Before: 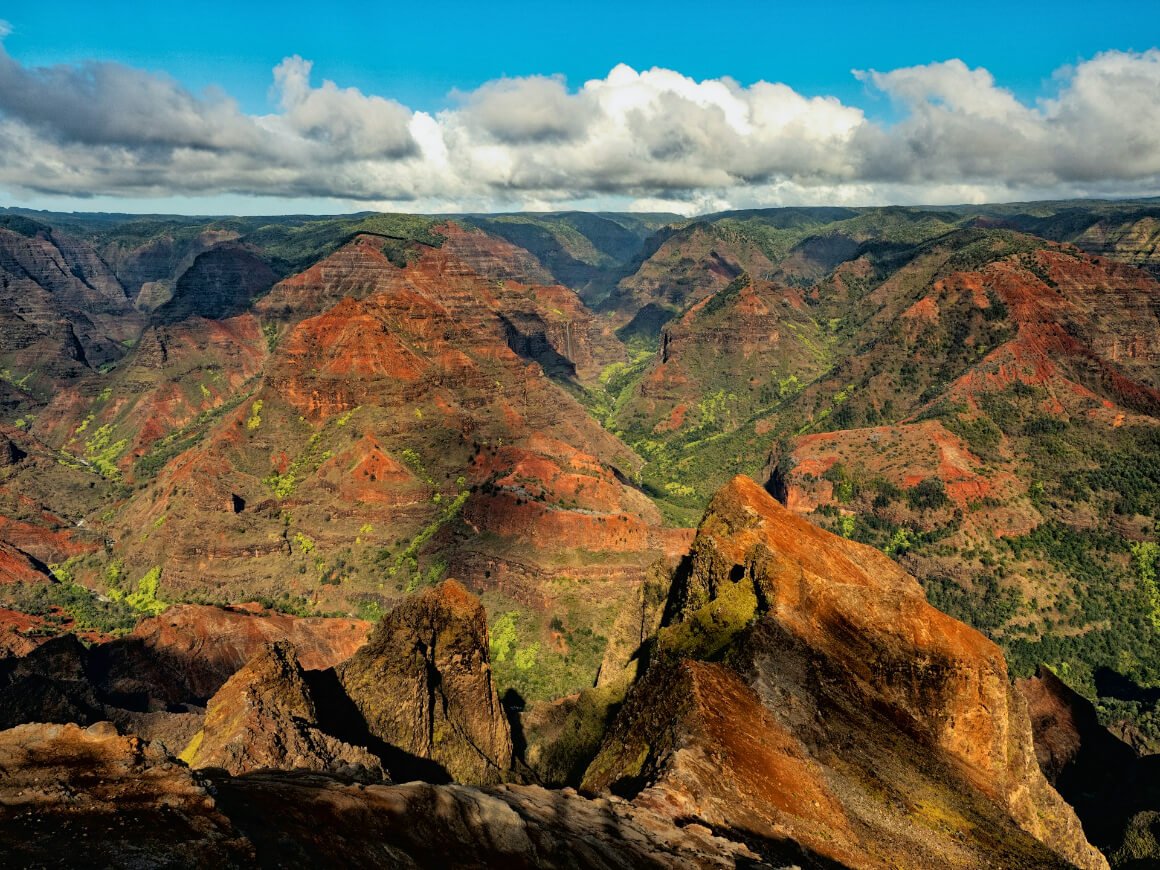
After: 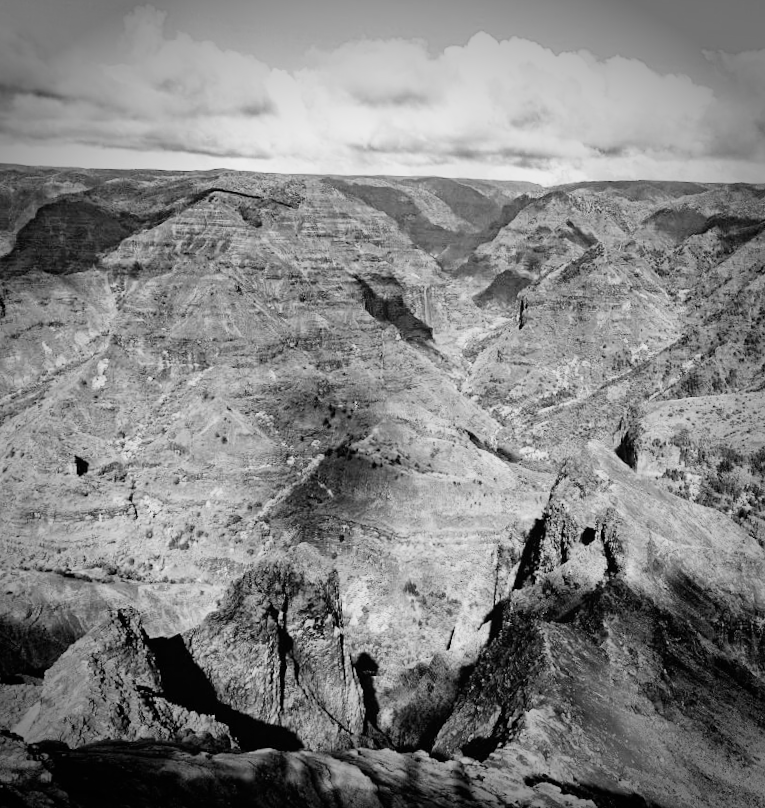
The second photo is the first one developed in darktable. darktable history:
monochrome: a -74.22, b 78.2
base curve: curves: ch0 [(0, 0) (0.007, 0.004) (0.027, 0.03) (0.046, 0.07) (0.207, 0.54) (0.442, 0.872) (0.673, 0.972) (1, 1)], preserve colors none
crop and rotate: left 15.546%, right 17.787%
contrast brightness saturation: contrast 0.04, saturation 0.16
vignetting: fall-off start 75%, brightness -0.692, width/height ratio 1.084
color balance rgb: shadows lift › chroma 1%, shadows lift › hue 113°, highlights gain › chroma 0.2%, highlights gain › hue 333°, perceptual saturation grading › global saturation 20%, perceptual saturation grading › highlights -50%, perceptual saturation grading › shadows 25%, contrast -20%
rotate and perspective: rotation 0.679°, lens shift (horizontal) 0.136, crop left 0.009, crop right 0.991, crop top 0.078, crop bottom 0.95
